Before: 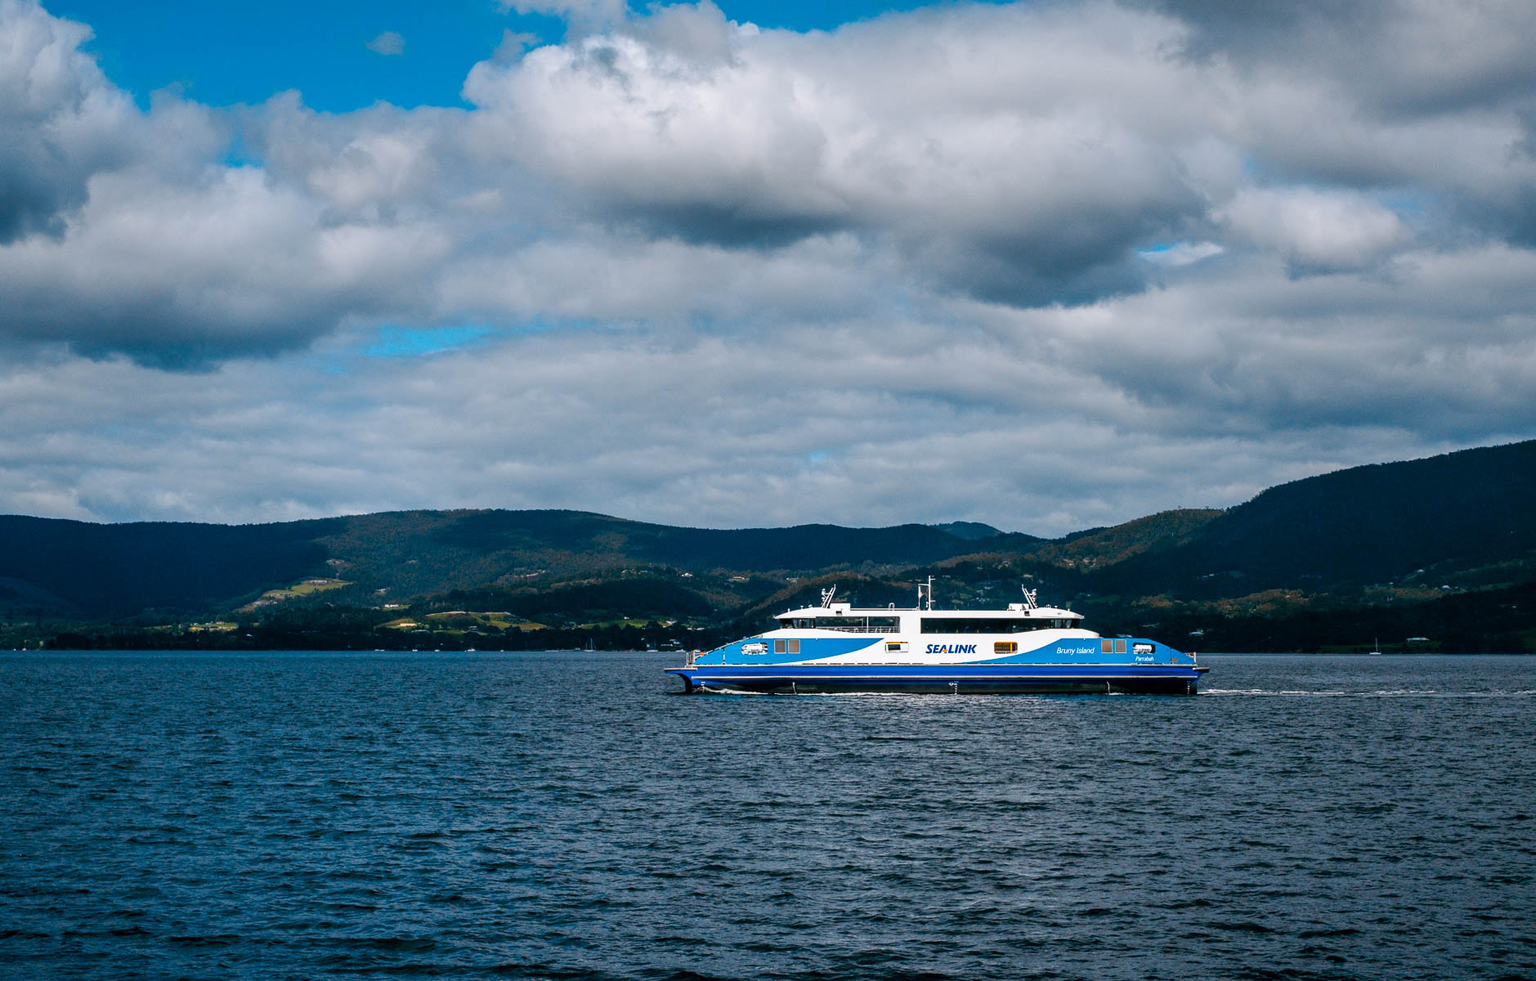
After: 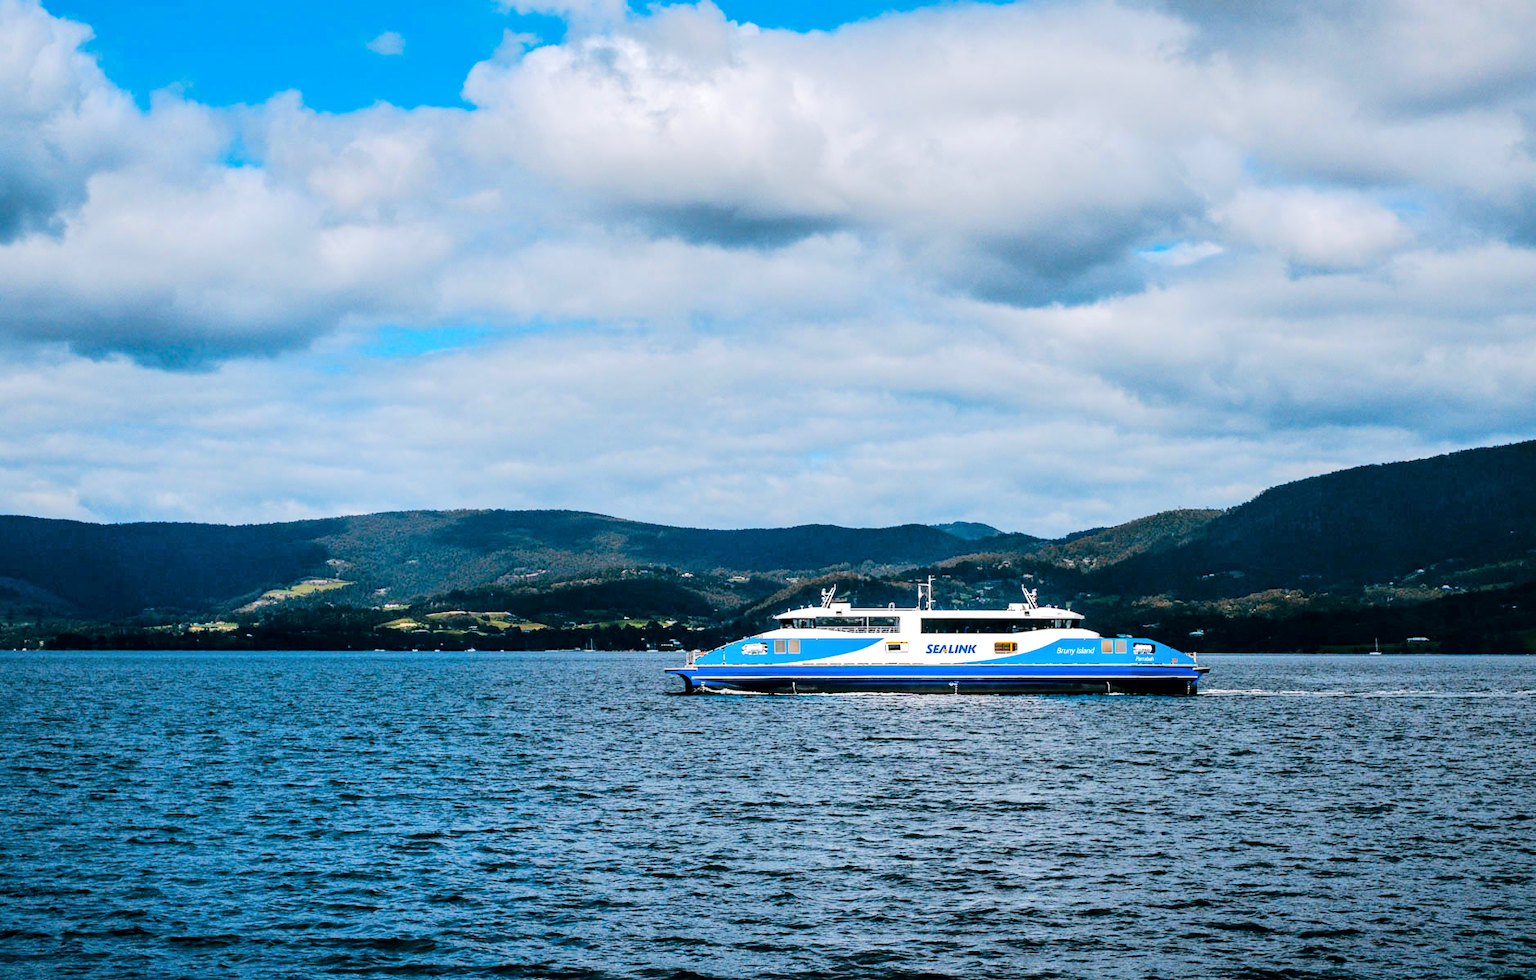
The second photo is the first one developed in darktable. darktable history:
local contrast: mode bilateral grid, contrast 20, coarseness 50, detail 119%, midtone range 0.2
tone equalizer: -7 EV 0.142 EV, -6 EV 0.565 EV, -5 EV 1.16 EV, -4 EV 1.35 EV, -3 EV 1.16 EV, -2 EV 0.6 EV, -1 EV 0.158 EV, edges refinement/feathering 500, mask exposure compensation -1.57 EV, preserve details no
